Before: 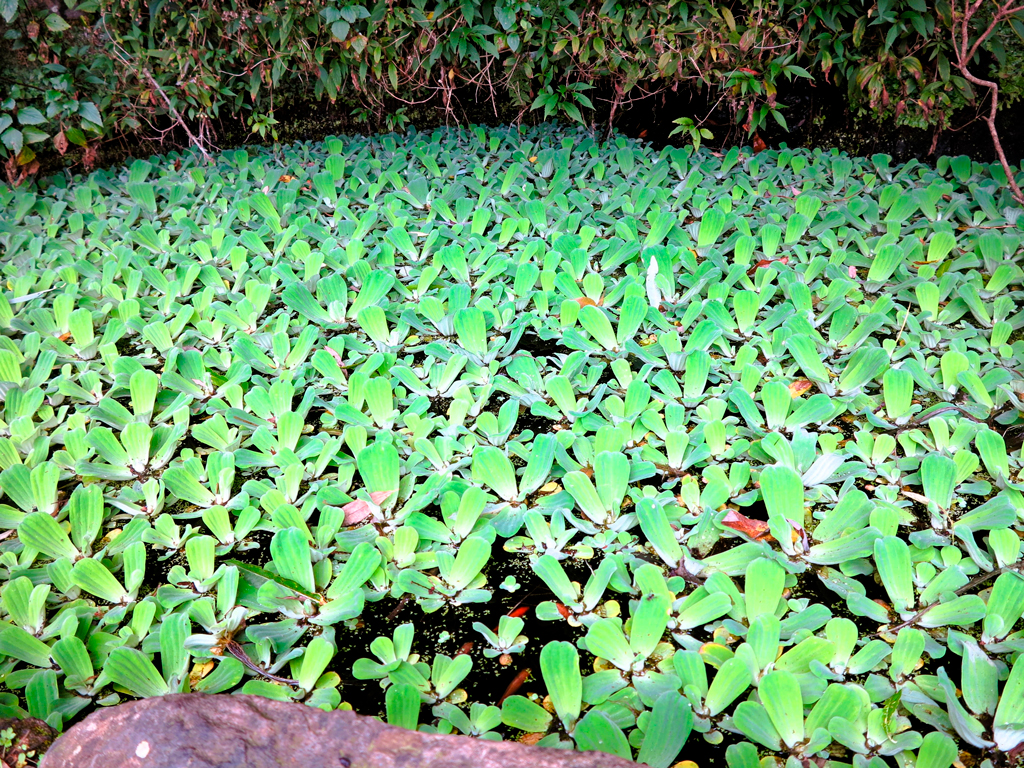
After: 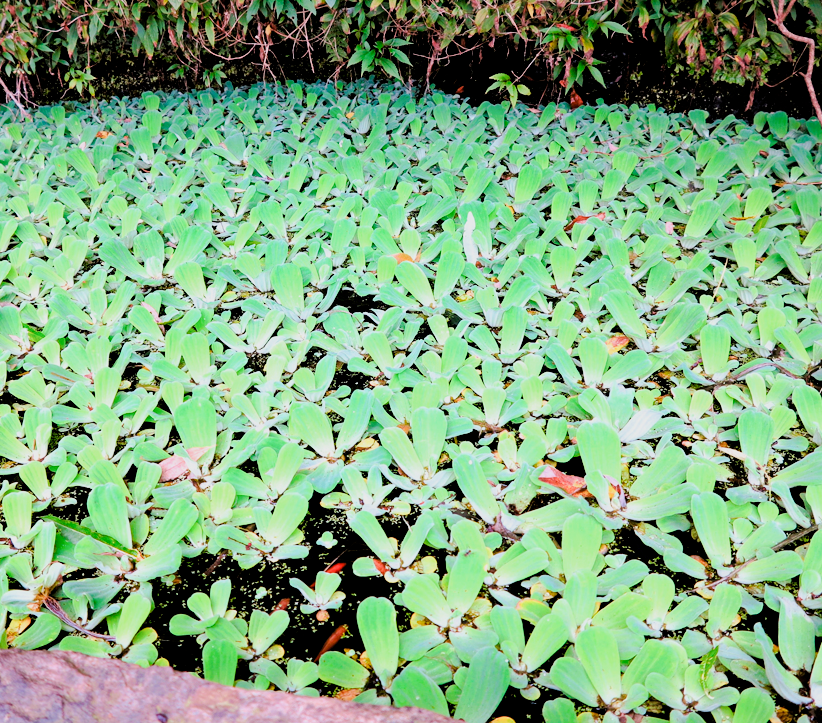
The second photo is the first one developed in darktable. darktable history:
filmic rgb: black relative exposure -7.15 EV, white relative exposure 5.36 EV, hardness 3.02
white balance: emerald 1
crop and rotate: left 17.959%, top 5.771%, right 1.742%
exposure: black level correction 0.001, exposure 1 EV, compensate highlight preservation false
